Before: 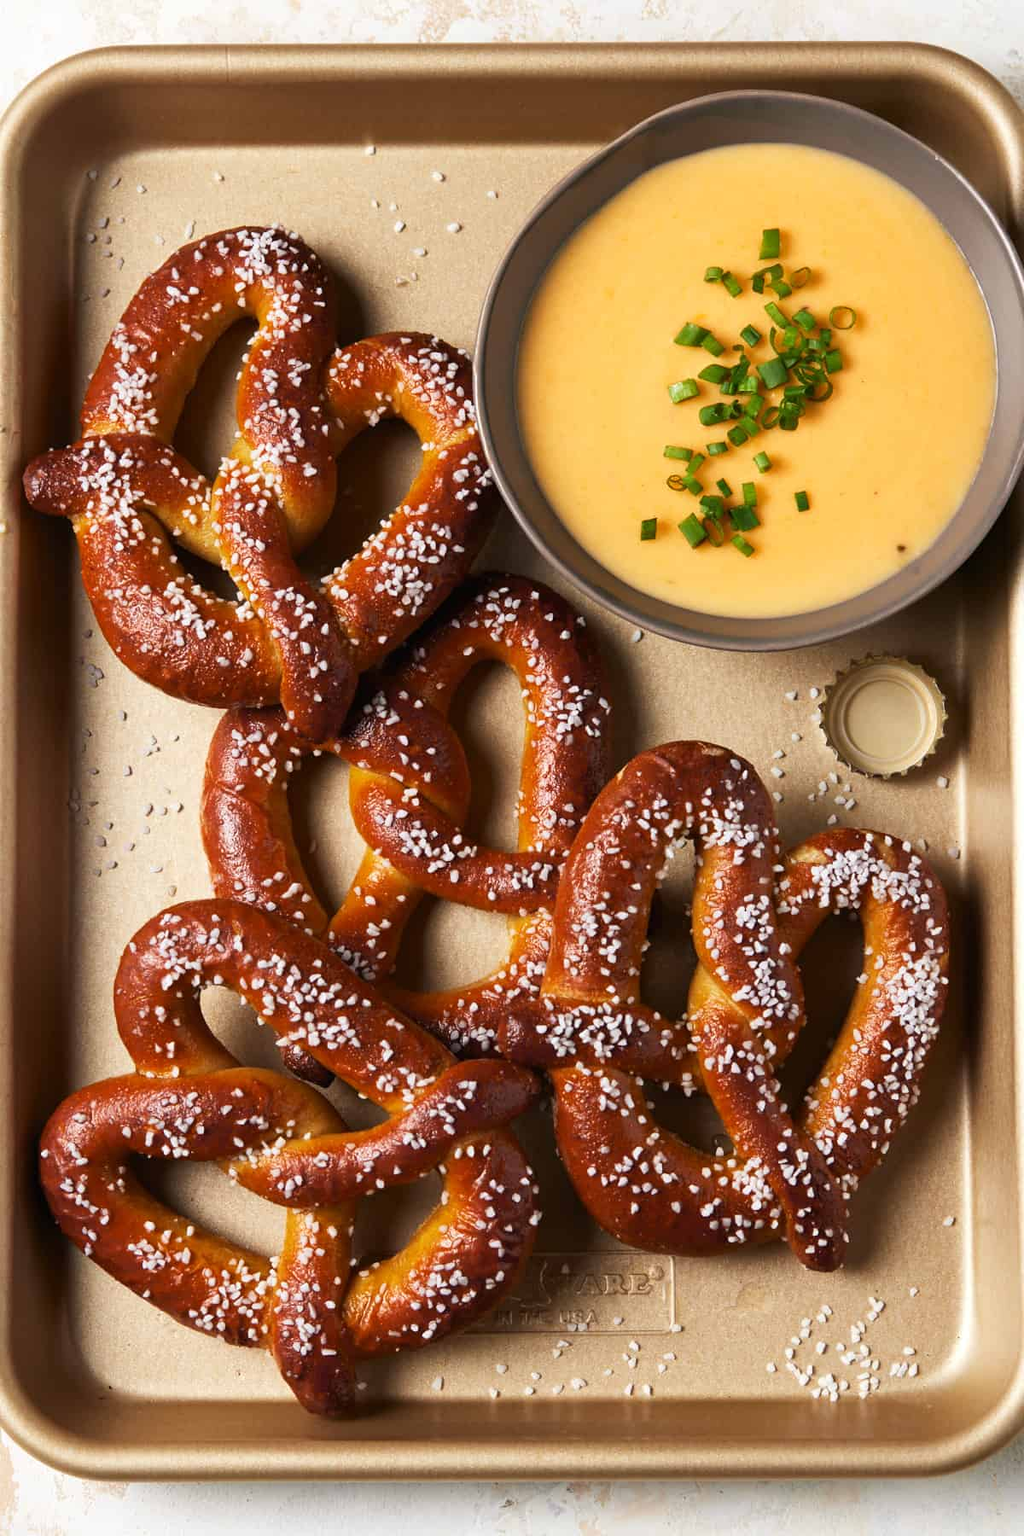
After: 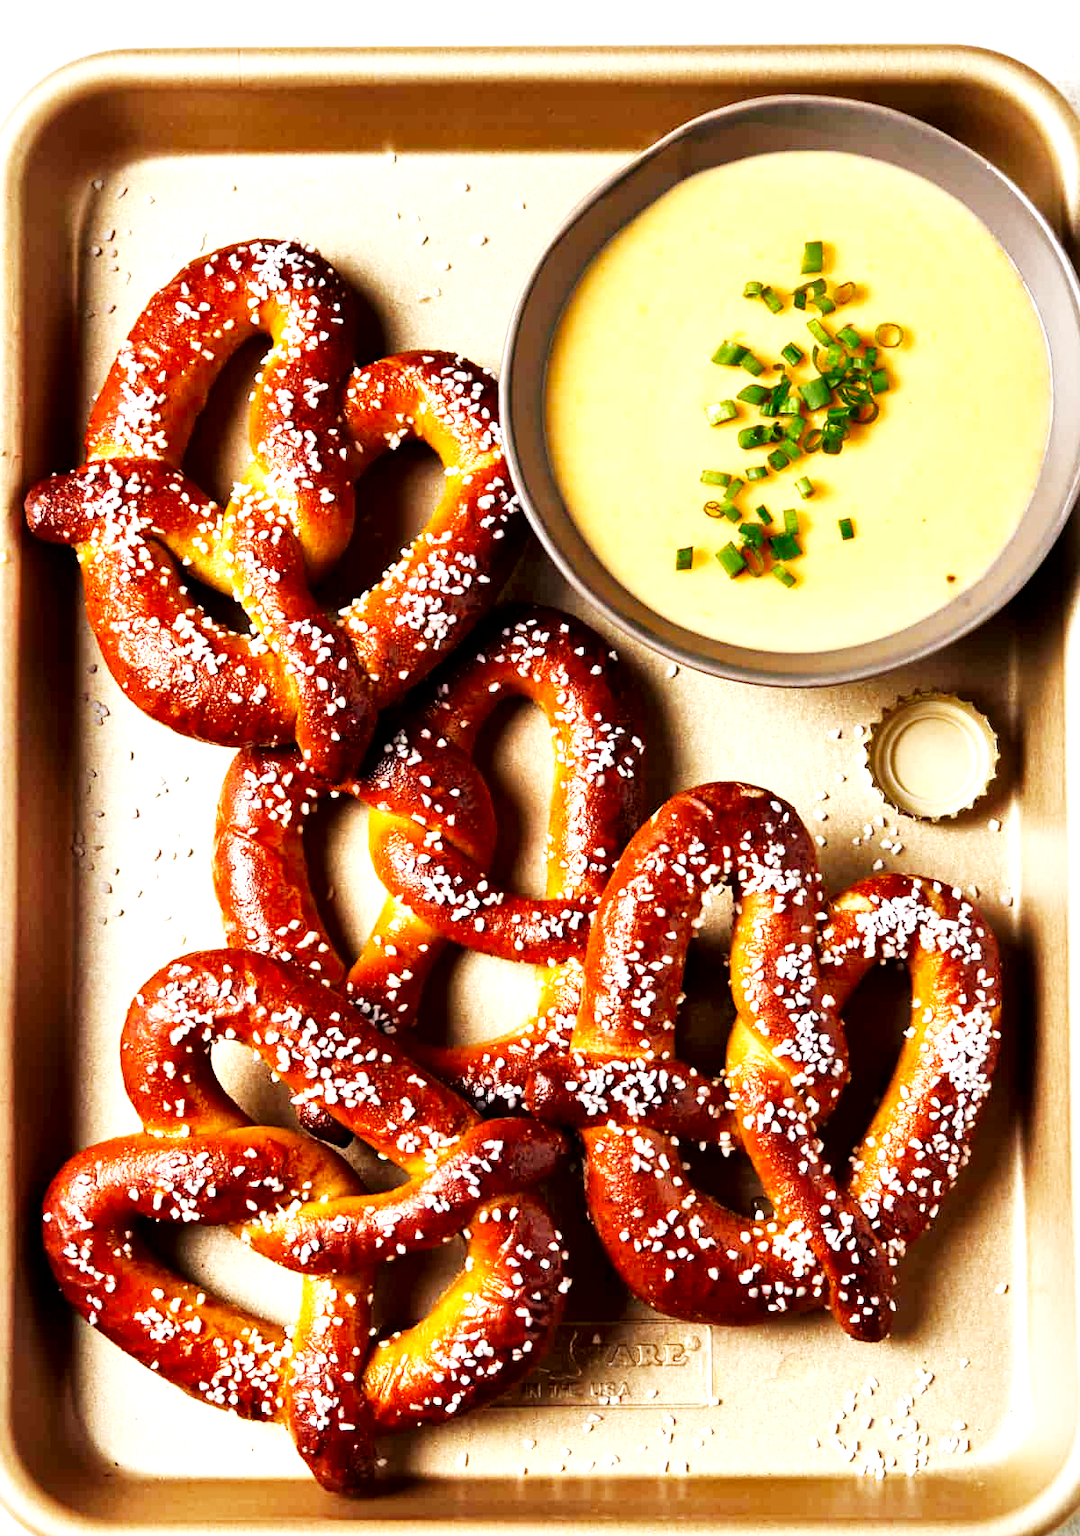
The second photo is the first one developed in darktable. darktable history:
base curve: curves: ch0 [(0, 0) (0.007, 0.004) (0.027, 0.03) (0.046, 0.07) (0.207, 0.54) (0.442, 0.872) (0.673, 0.972) (1, 1)], preserve colors none
crop and rotate: top 0.003%, bottom 5.183%
local contrast: mode bilateral grid, contrast 70, coarseness 75, detail 181%, midtone range 0.2
